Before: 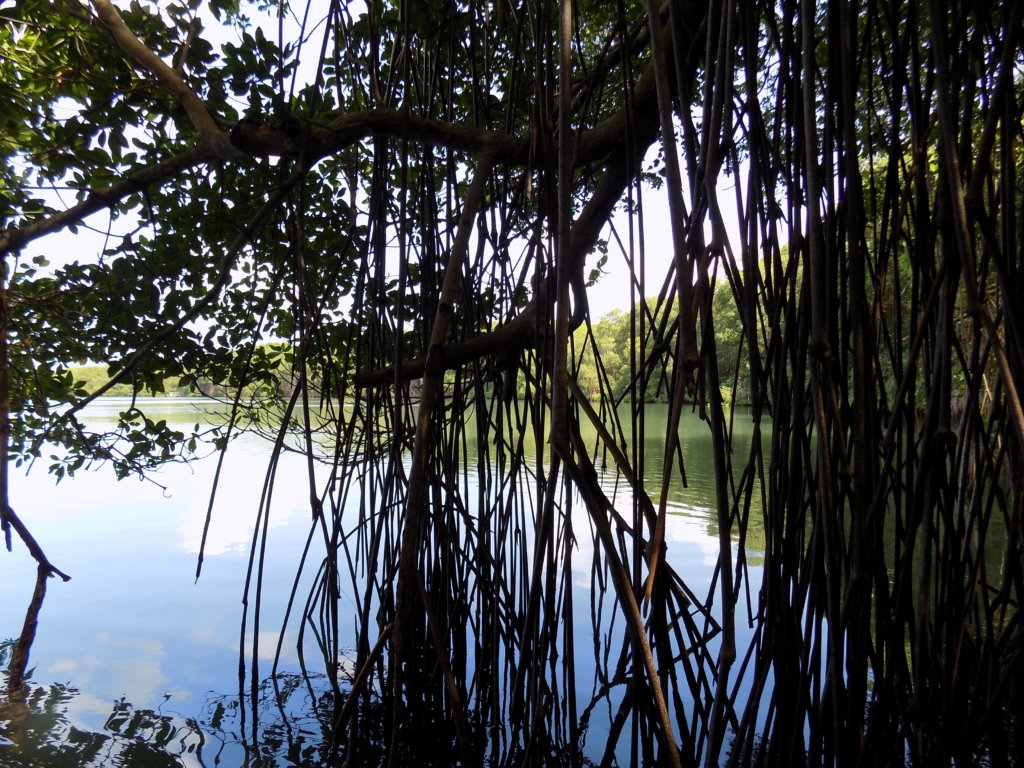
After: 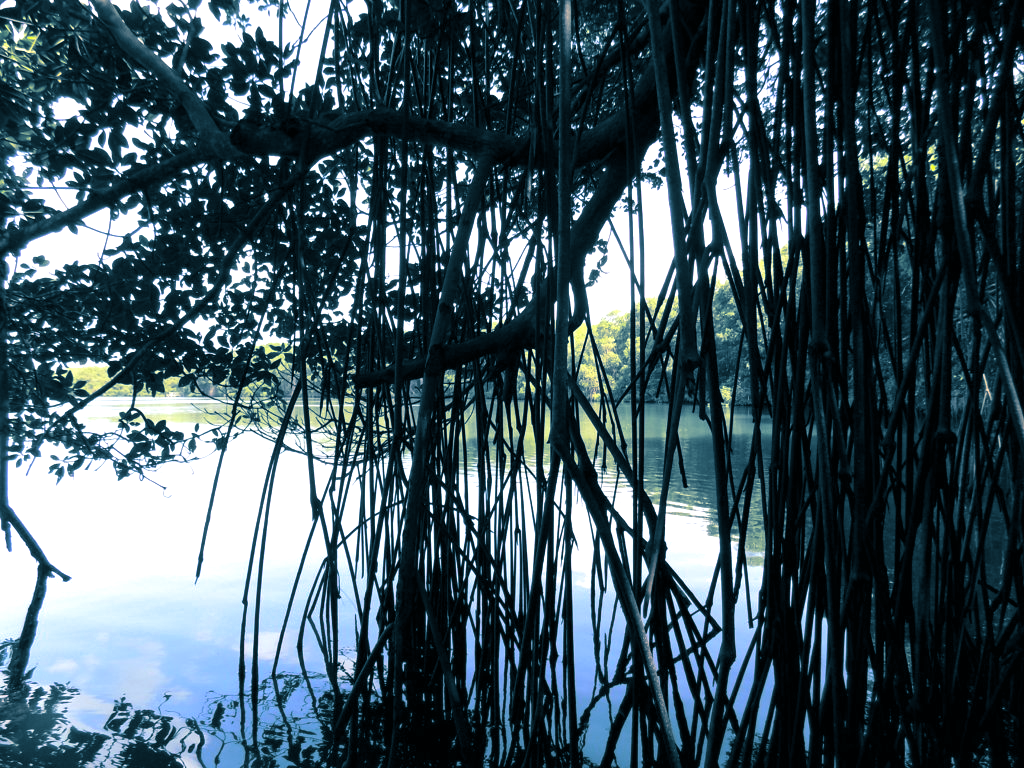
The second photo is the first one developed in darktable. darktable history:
split-toning: shadows › hue 212.4°, balance -70
exposure: black level correction 0, exposure 0.5 EV, compensate highlight preservation false
tone equalizer: on, module defaults
white balance: red 0.974, blue 1.044
